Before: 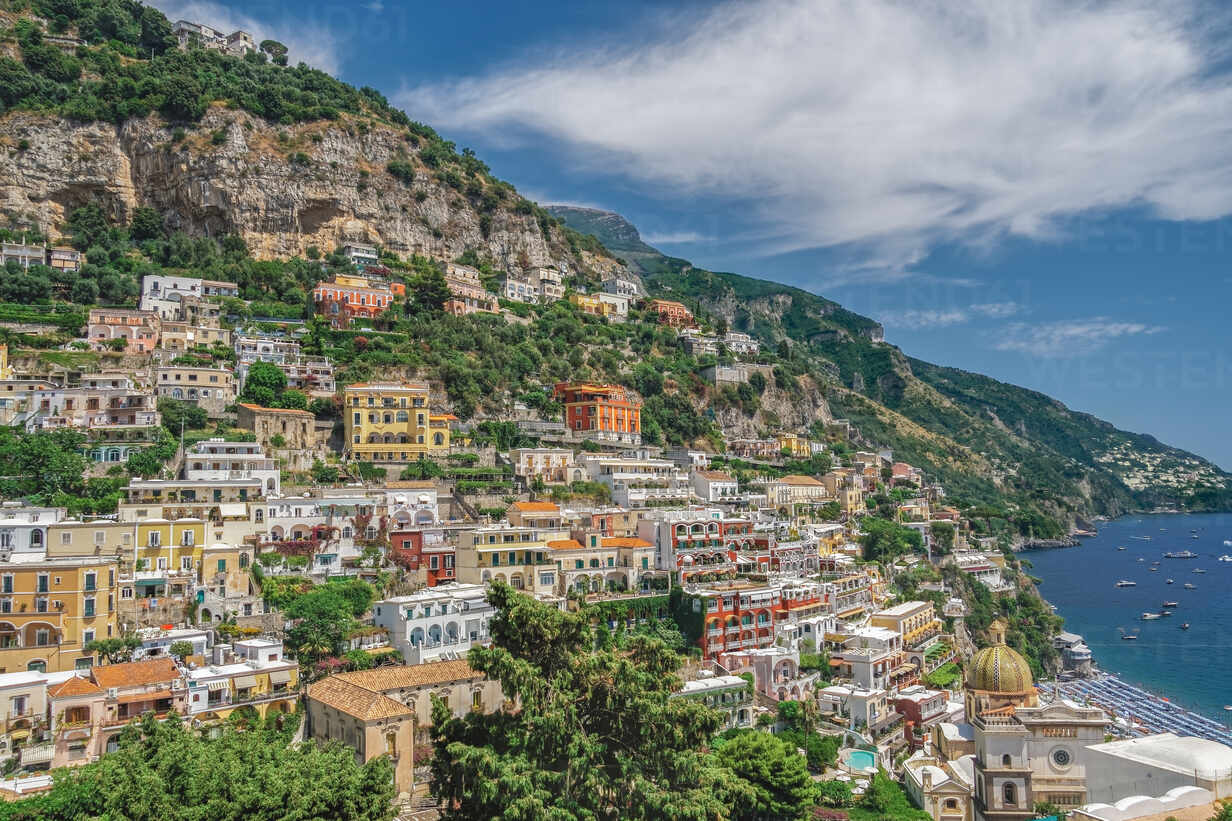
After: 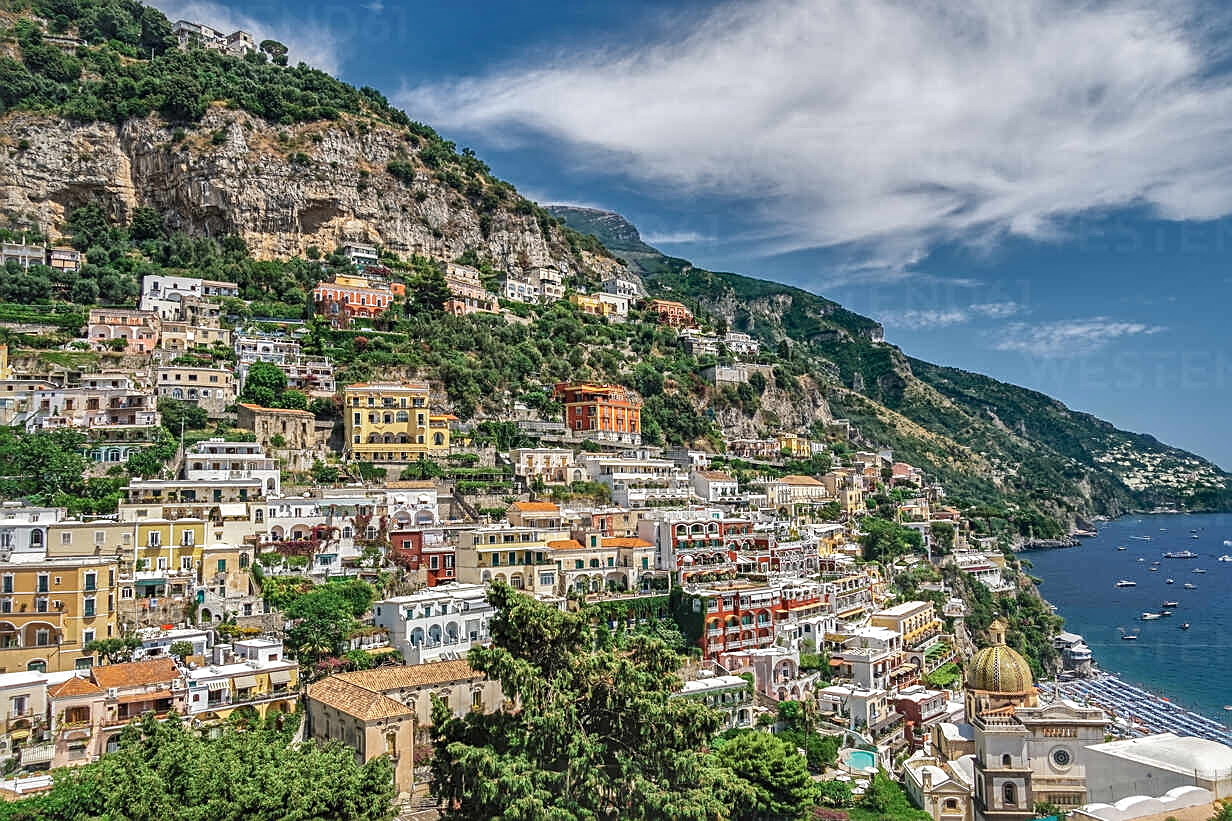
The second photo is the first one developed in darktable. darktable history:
sharpen: amount 0.575
local contrast: mode bilateral grid, contrast 25, coarseness 60, detail 151%, midtone range 0.2
shadows and highlights: shadows 25, highlights -25
